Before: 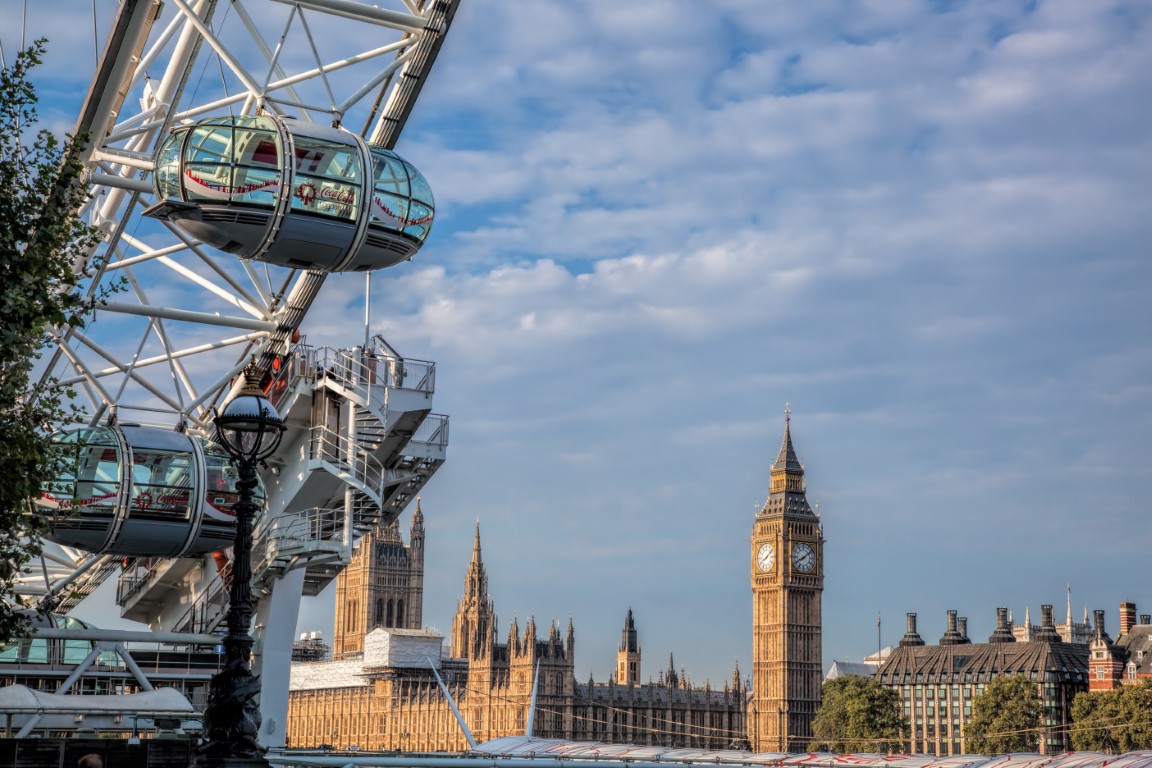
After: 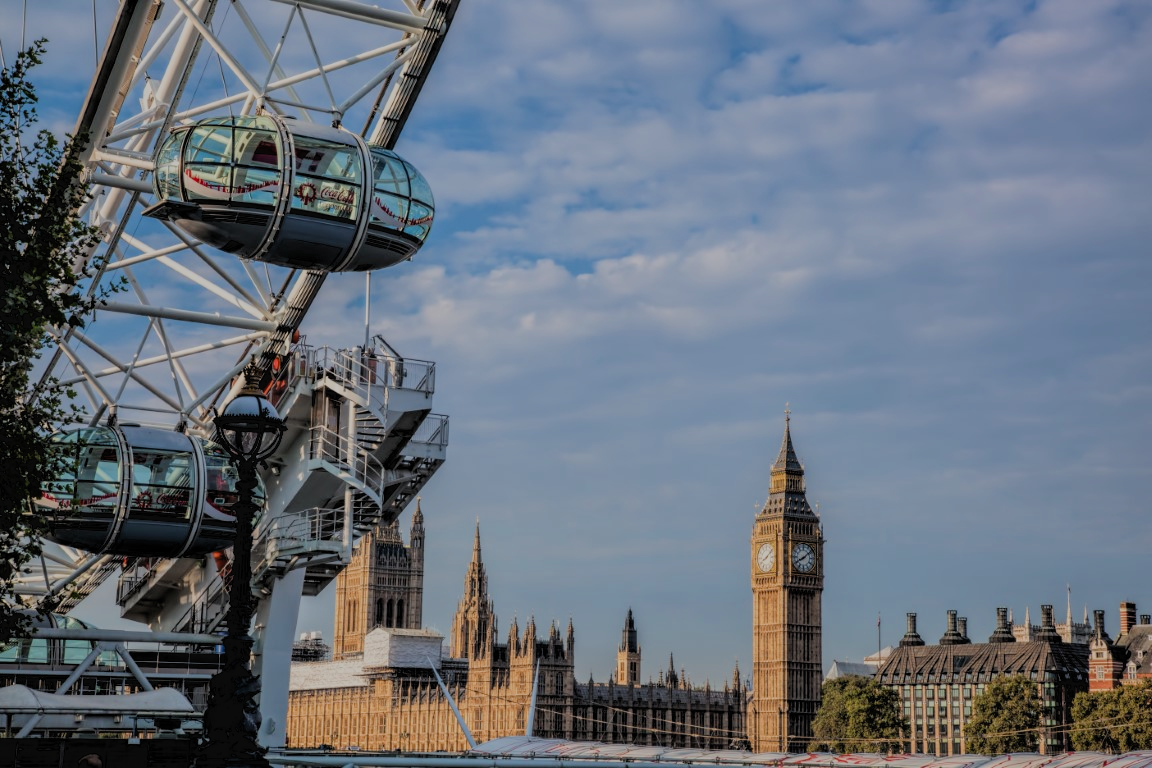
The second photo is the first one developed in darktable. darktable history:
exposure: black level correction 0.01, exposure 0.01 EV, compensate exposure bias true, compensate highlight preservation false
filmic rgb: black relative exposure -6.92 EV, white relative exposure 5.66 EV, hardness 2.85, color science v5 (2021), contrast in shadows safe, contrast in highlights safe
